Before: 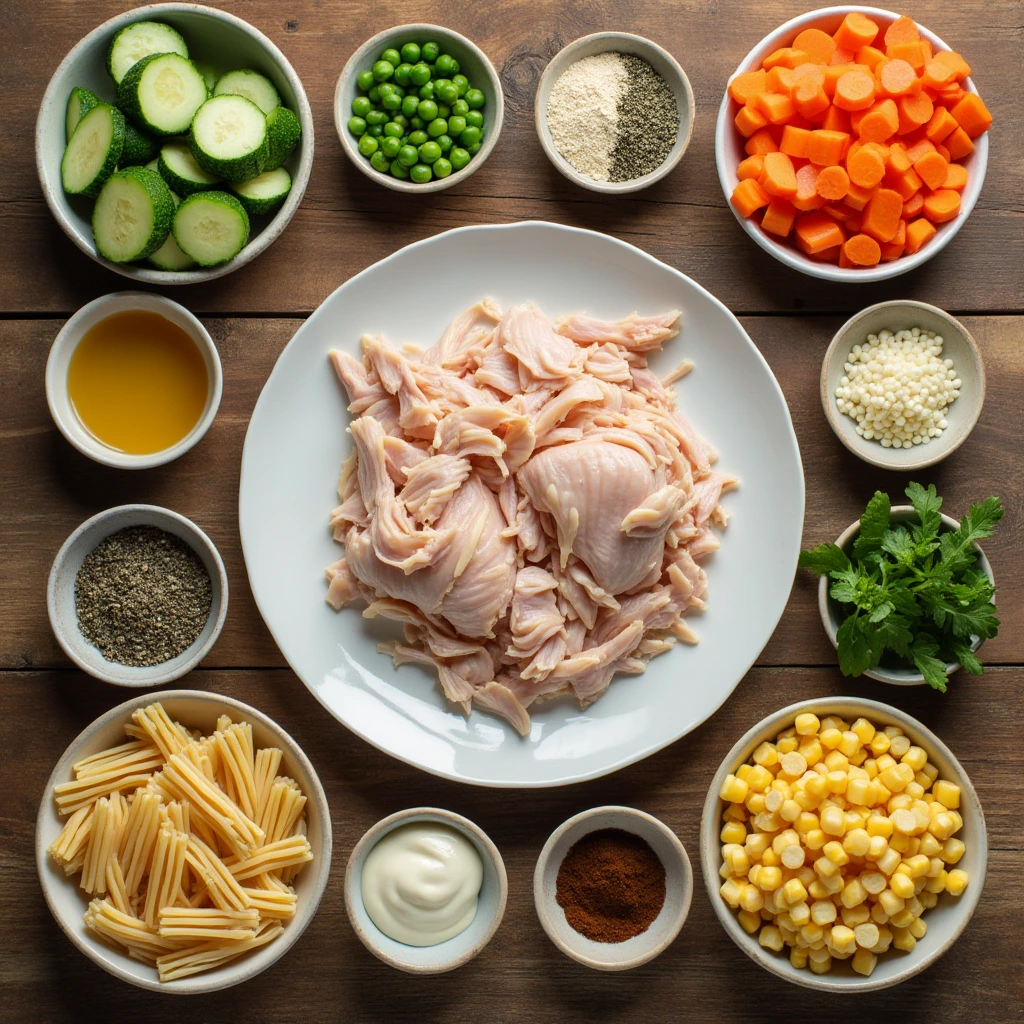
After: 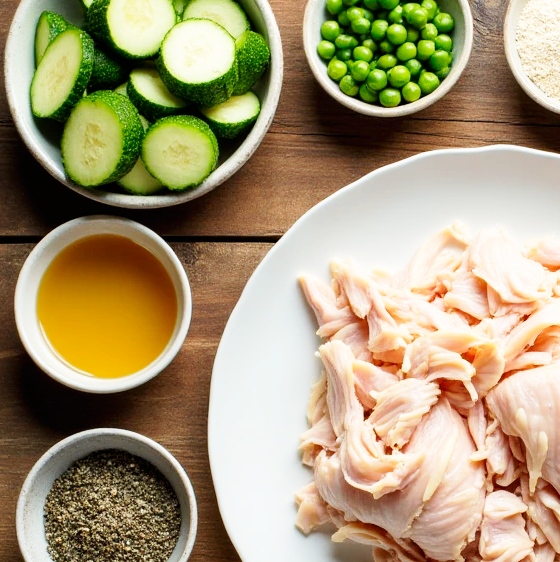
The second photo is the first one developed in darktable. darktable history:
crop and rotate: left 3.047%, top 7.509%, right 42.236%, bottom 37.598%
base curve: curves: ch0 [(0, 0) (0.005, 0.002) (0.15, 0.3) (0.4, 0.7) (0.75, 0.95) (1, 1)], preserve colors none
